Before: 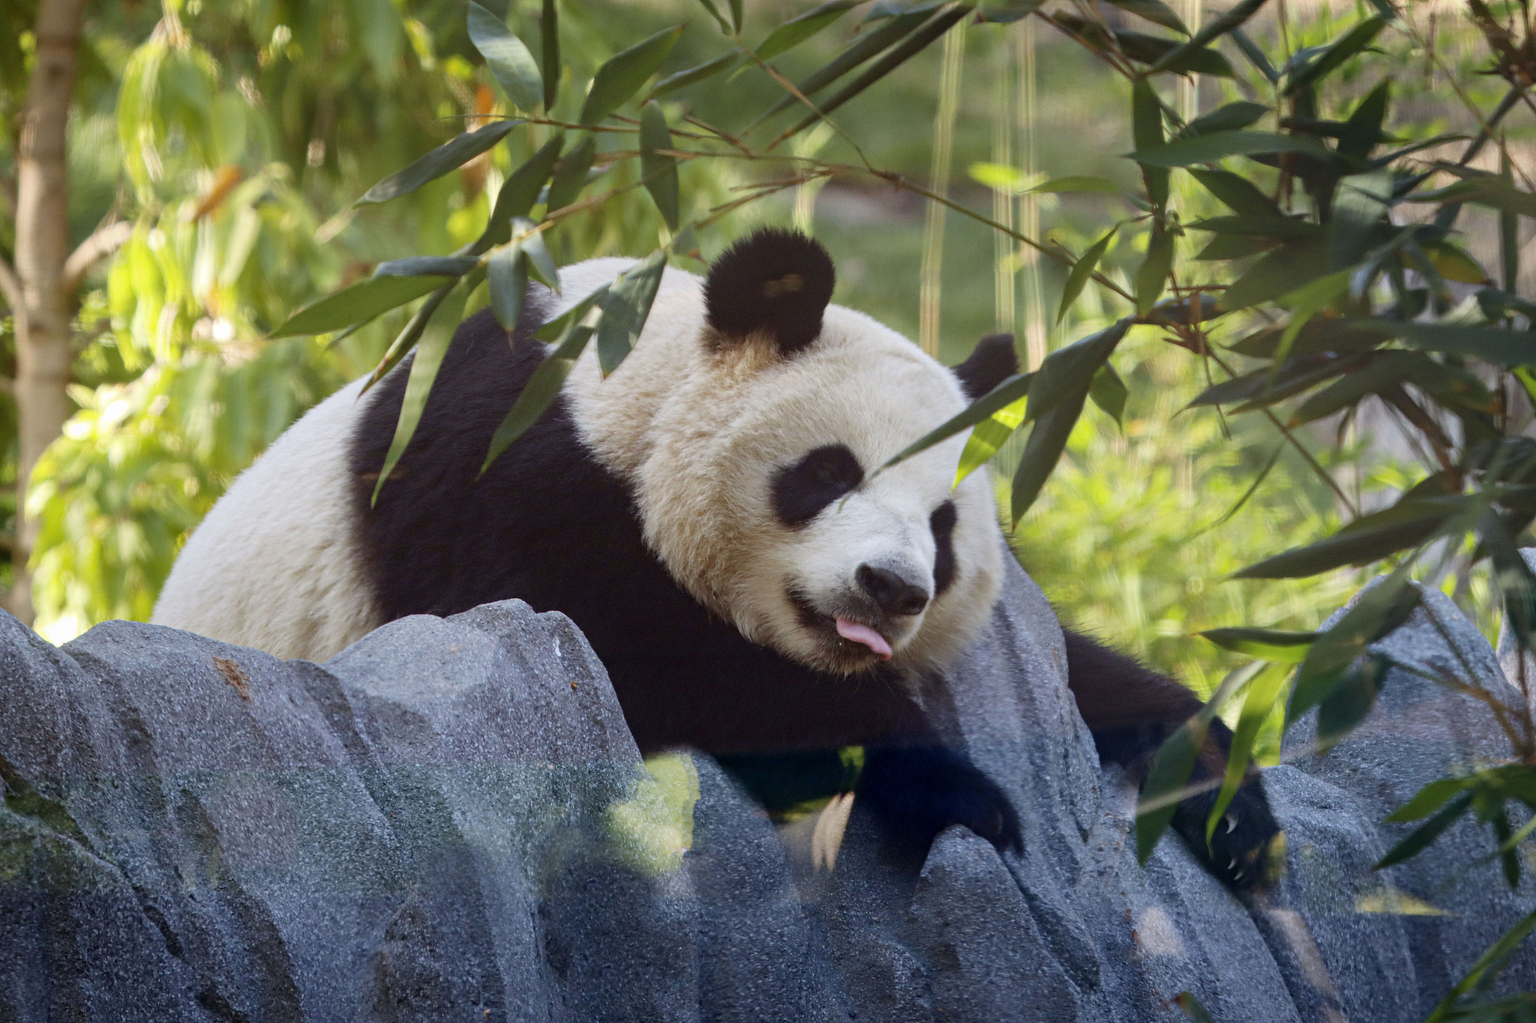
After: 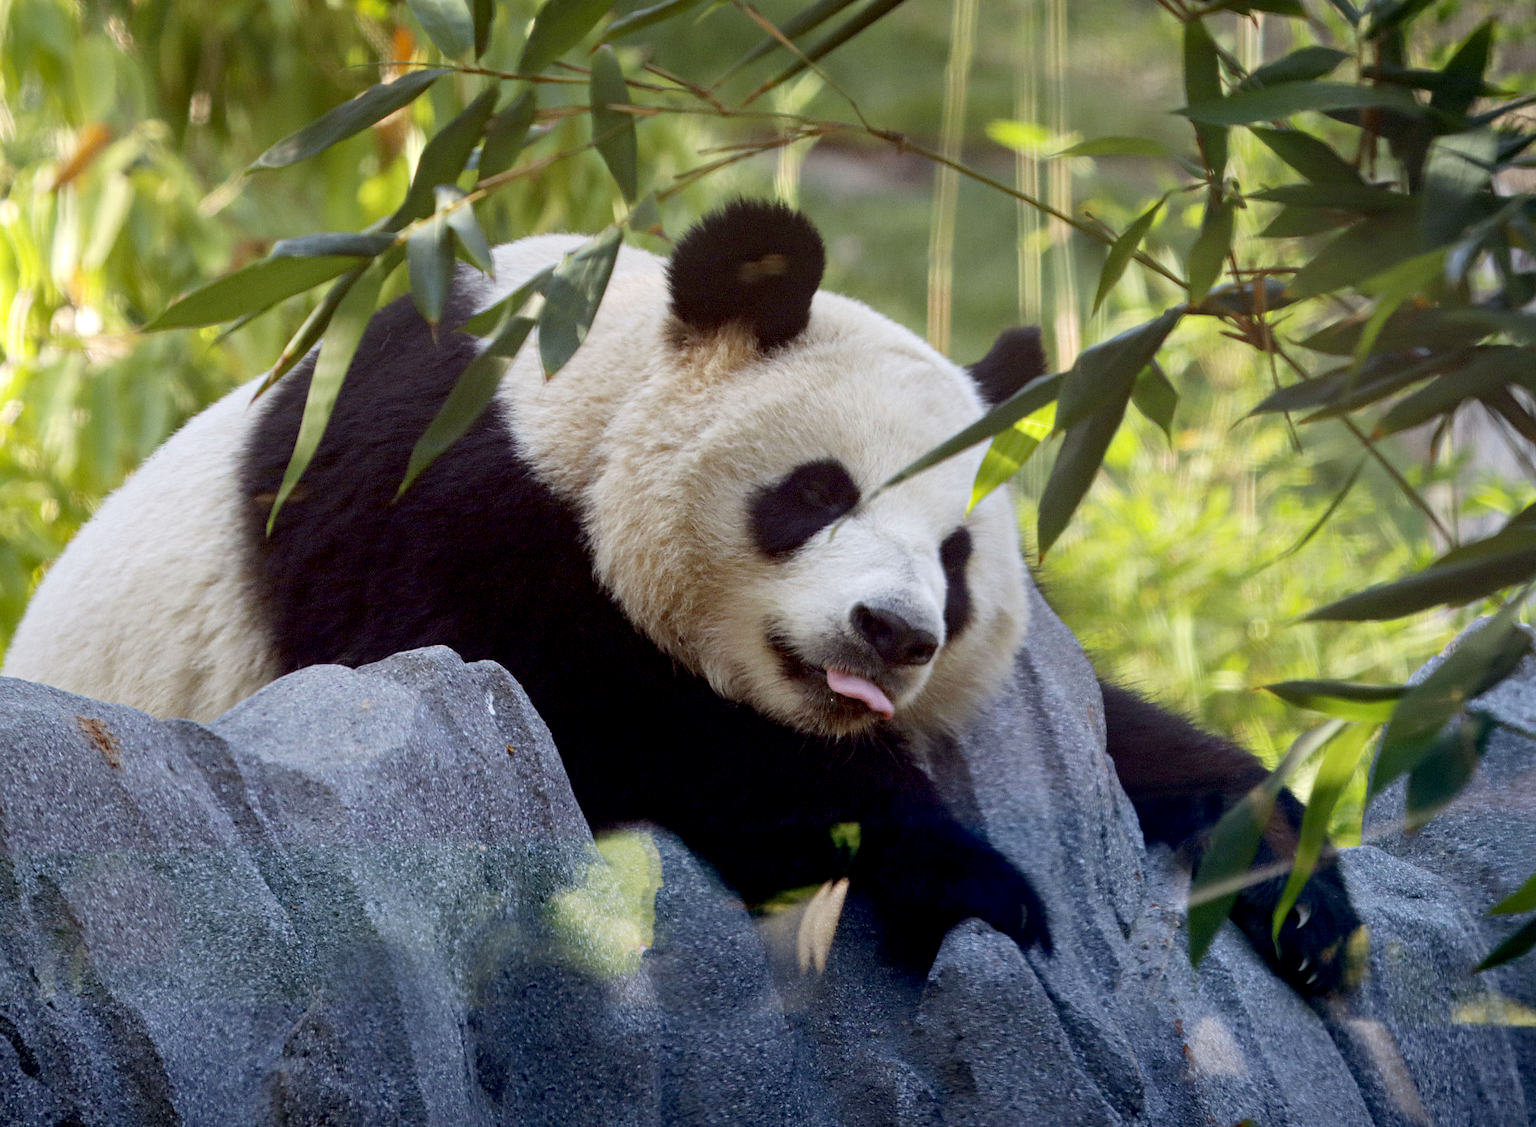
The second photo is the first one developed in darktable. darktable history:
crop: left 9.795%, top 6.214%, right 7.169%, bottom 2.275%
exposure: black level correction 0.009, exposure 0.122 EV, compensate exposure bias true, compensate highlight preservation false
color correction: highlights b* 0.008, saturation 0.995
